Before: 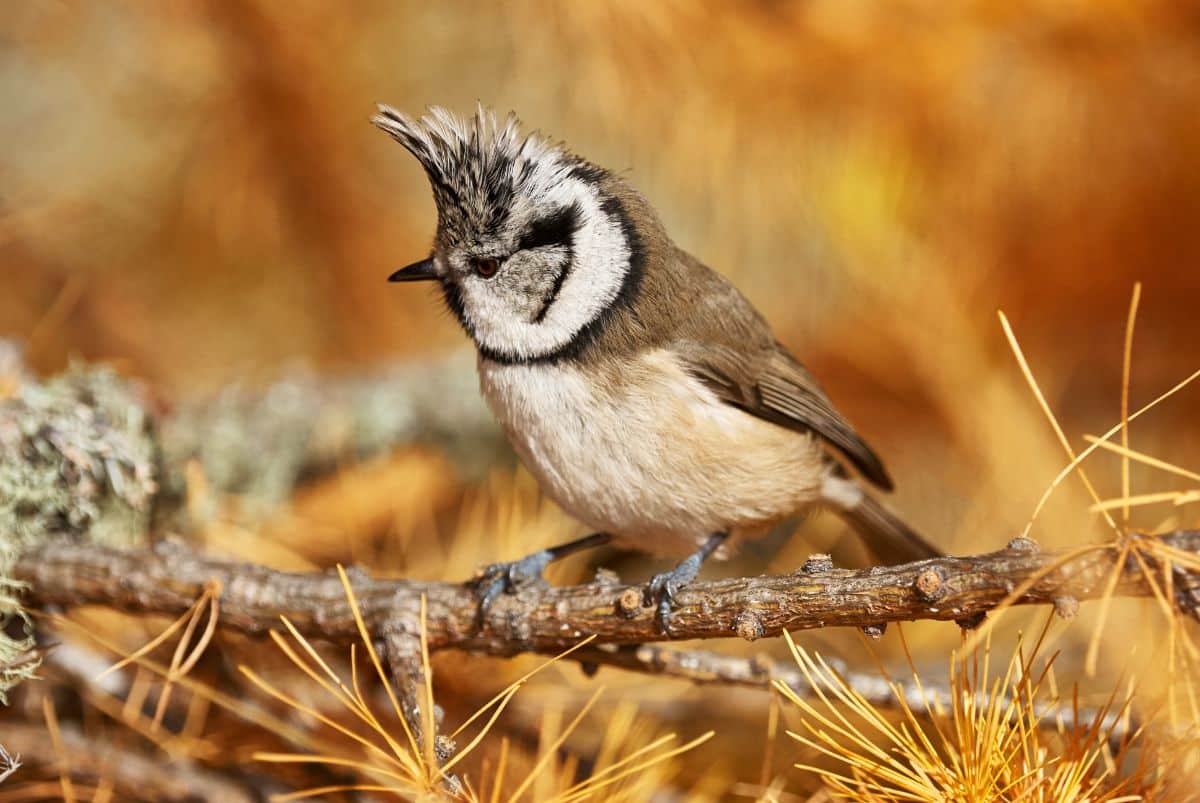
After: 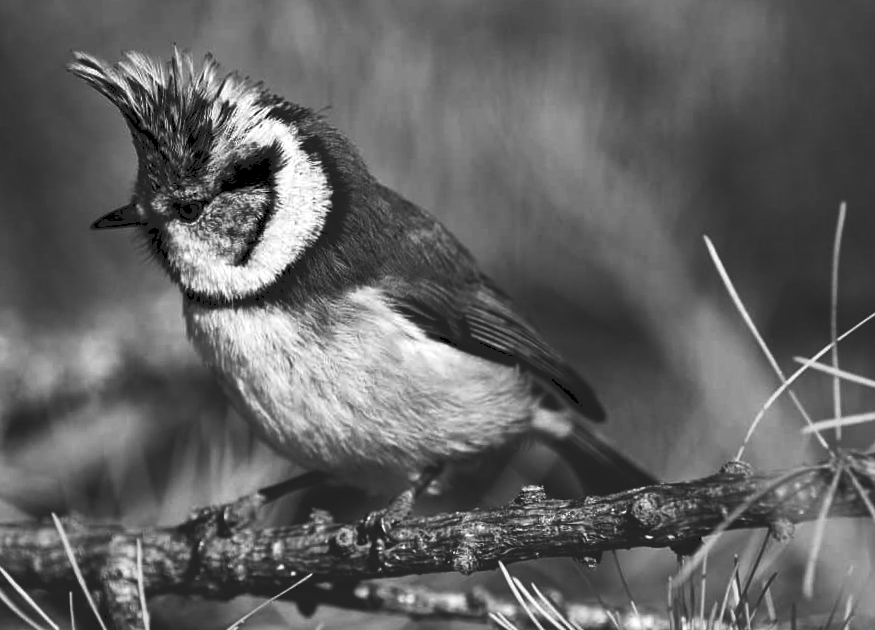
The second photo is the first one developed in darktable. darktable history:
tone curve: curves: ch0 [(0, 0) (0.003, 0.156) (0.011, 0.156) (0.025, 0.161) (0.044, 0.164) (0.069, 0.178) (0.1, 0.201) (0.136, 0.229) (0.177, 0.263) (0.224, 0.301) (0.277, 0.355) (0.335, 0.415) (0.399, 0.48) (0.468, 0.561) (0.543, 0.647) (0.623, 0.735) (0.709, 0.819) (0.801, 0.893) (0.898, 0.953) (1, 1)], preserve colors none
contrast brightness saturation: brightness -0.52
crop: left 23.095%, top 5.827%, bottom 11.854%
levels: levels [0.073, 0.497, 0.972]
shadows and highlights: radius 44.78, white point adjustment 6.64, compress 79.65%, highlights color adjustment 78.42%, soften with gaussian
rotate and perspective: rotation -2.12°, lens shift (vertical) 0.009, lens shift (horizontal) -0.008, automatic cropping original format, crop left 0.036, crop right 0.964, crop top 0.05, crop bottom 0.959
color calibration: output gray [0.31, 0.36, 0.33, 0], gray › normalize channels true, illuminant same as pipeline (D50), adaptation XYZ, x 0.346, y 0.359, gamut compression 0
